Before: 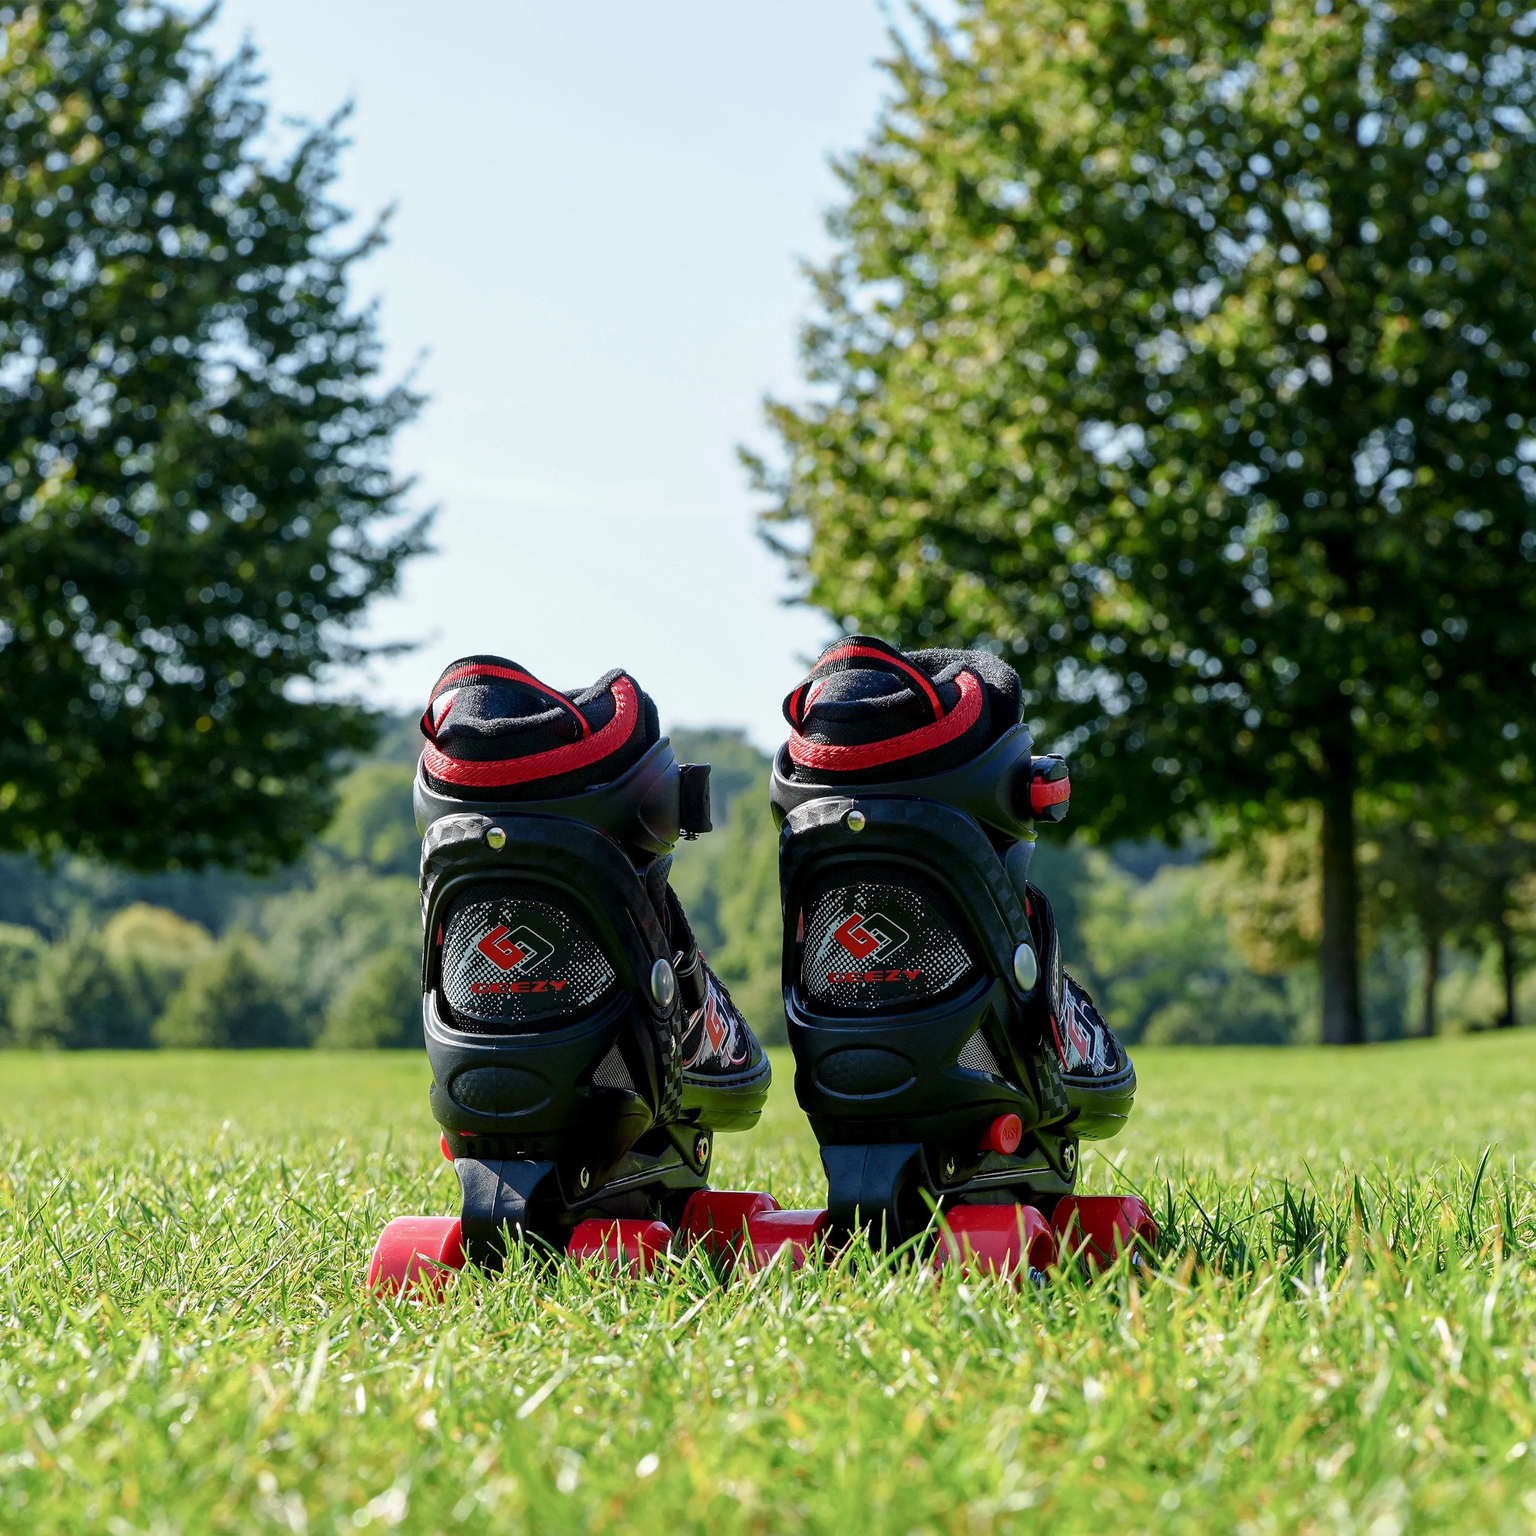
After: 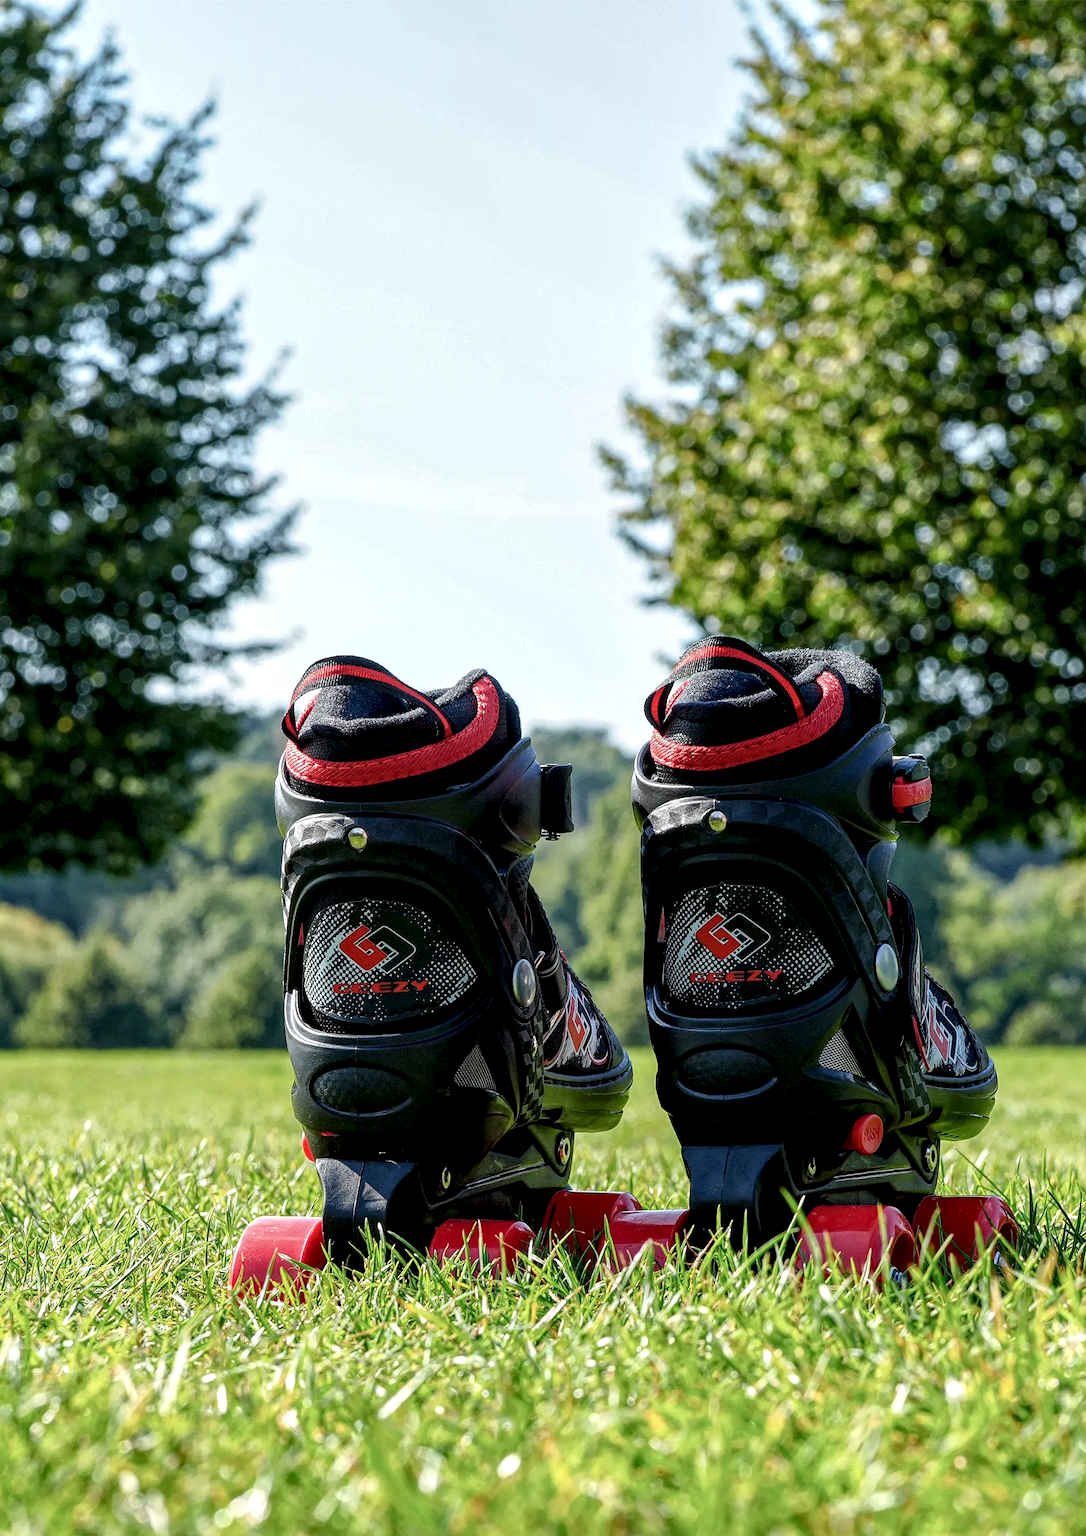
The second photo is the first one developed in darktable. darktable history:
crop and rotate: left 9.061%, right 20.142%
local contrast: highlights 100%, shadows 100%, detail 200%, midtone range 0.2
